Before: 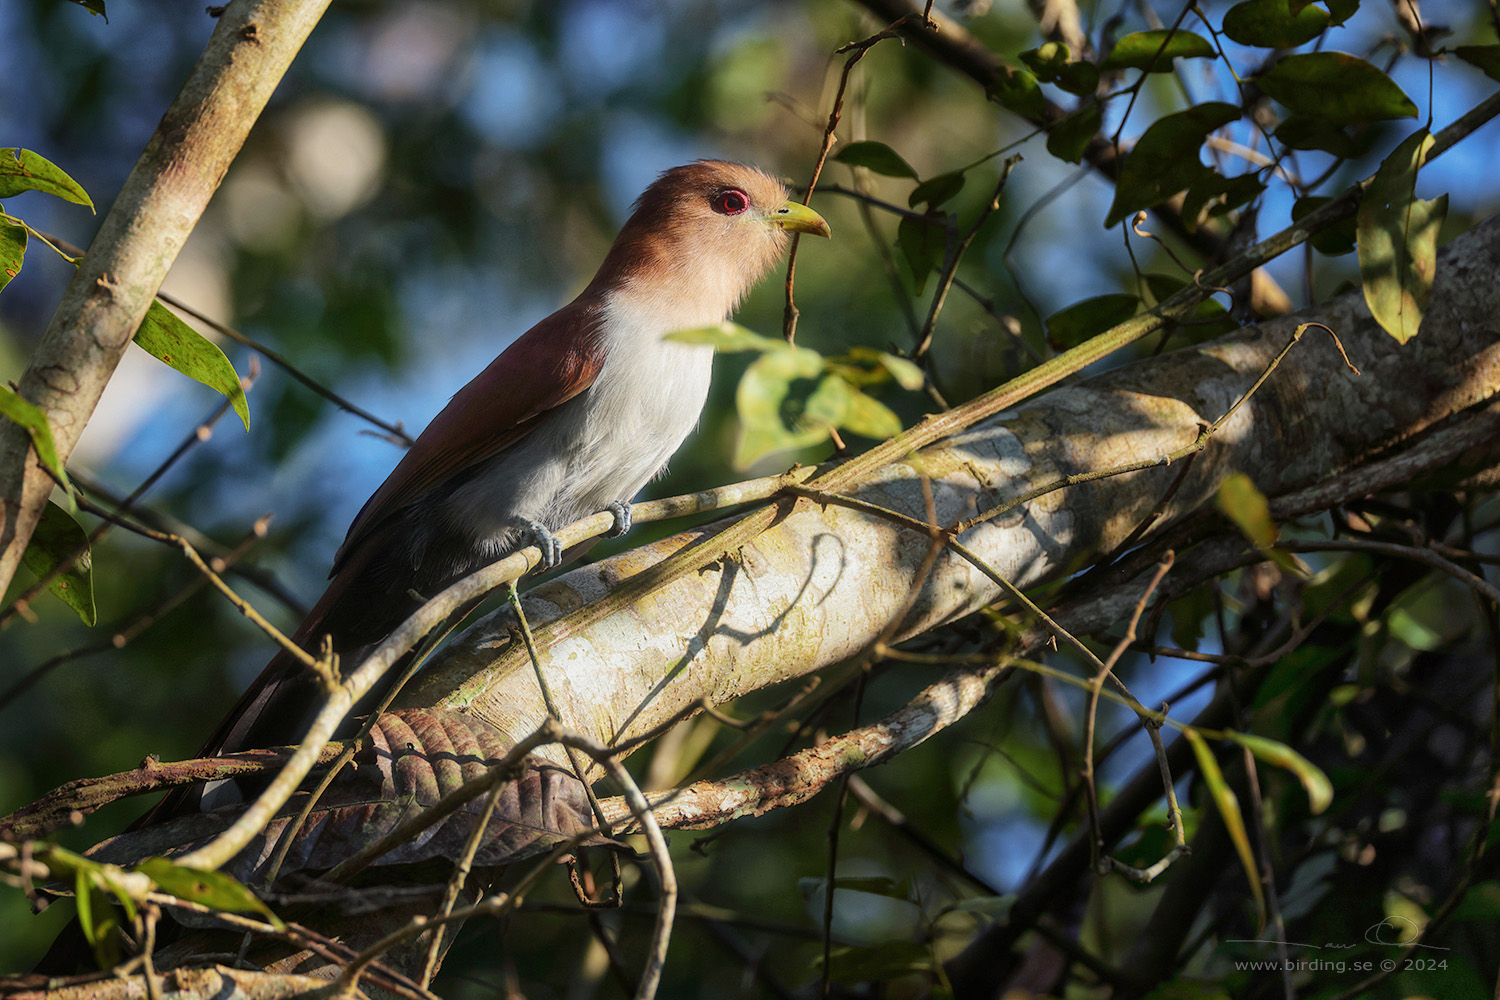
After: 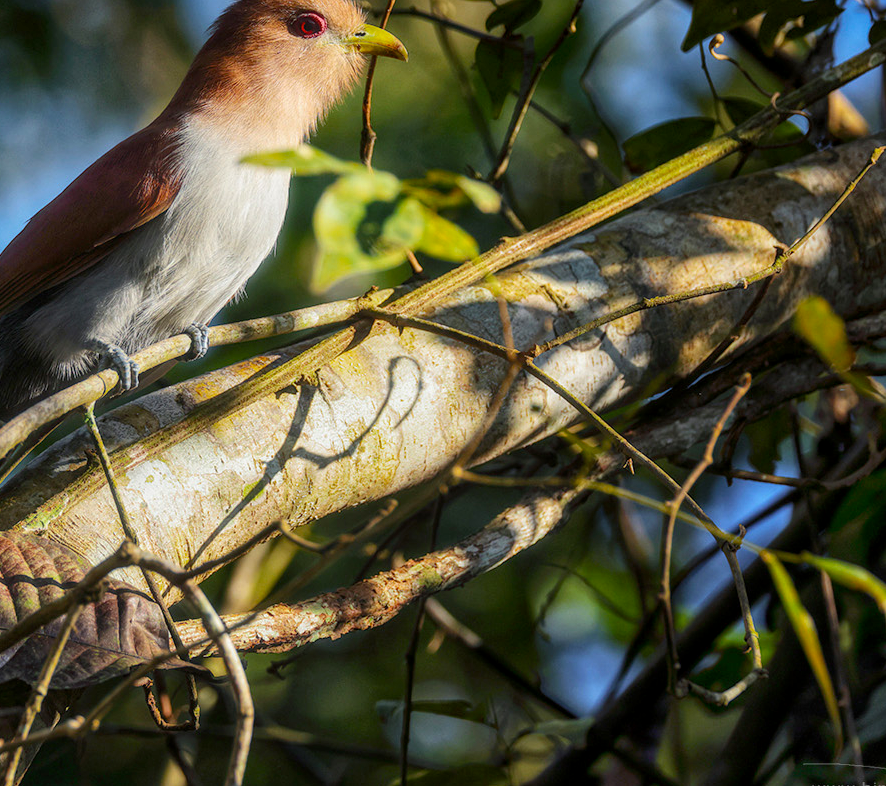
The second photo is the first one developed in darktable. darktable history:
color balance: output saturation 120%
crop and rotate: left 28.256%, top 17.734%, right 12.656%, bottom 3.573%
local contrast: on, module defaults
